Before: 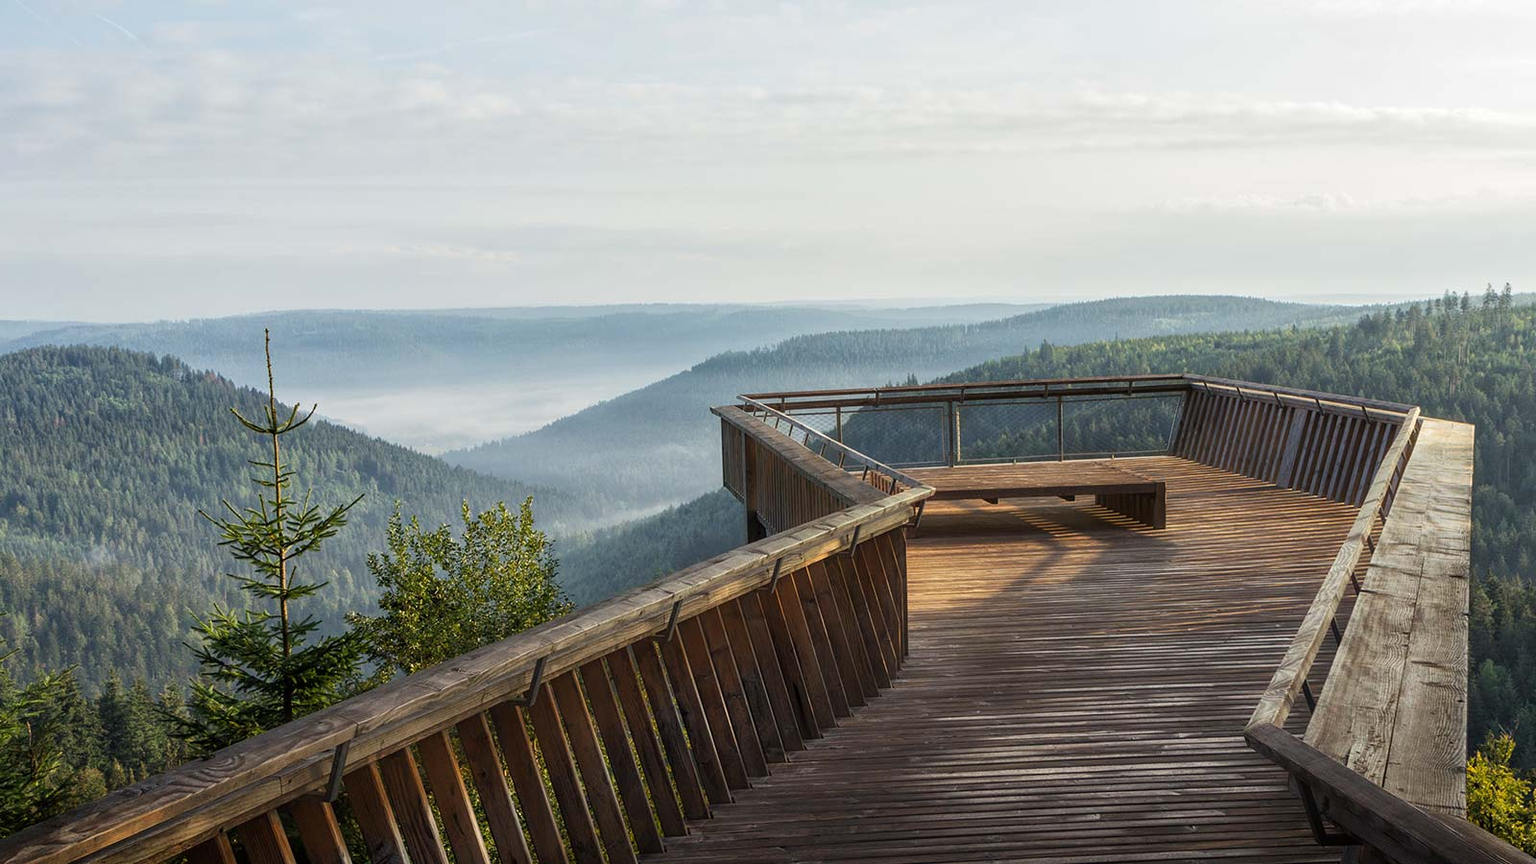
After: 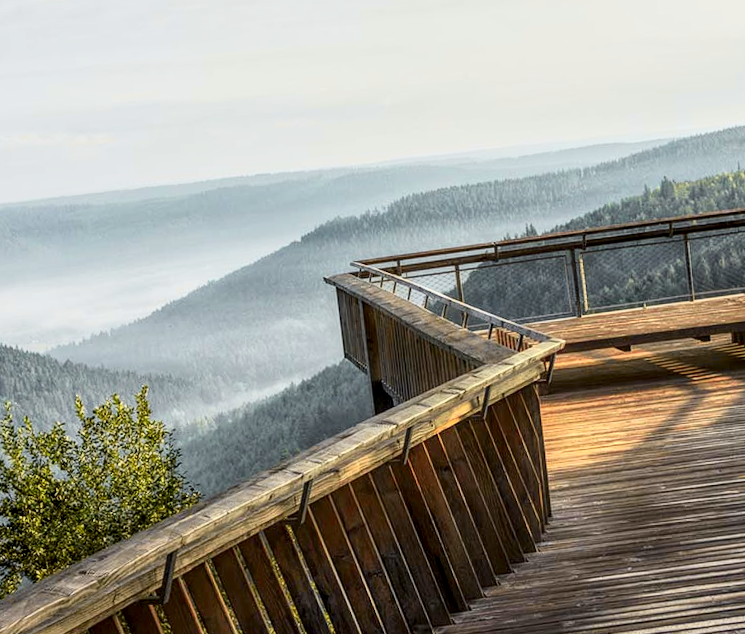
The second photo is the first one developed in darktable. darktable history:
crop and rotate: angle 0.02°, left 24.353%, top 13.219%, right 26.156%, bottom 8.224%
local contrast: highlights 61%, detail 143%, midtone range 0.428
tone curve: curves: ch0 [(0, 0.005) (0.103, 0.081) (0.196, 0.197) (0.391, 0.469) (0.491, 0.585) (0.638, 0.751) (0.822, 0.886) (0.997, 0.959)]; ch1 [(0, 0) (0.172, 0.123) (0.324, 0.253) (0.396, 0.388) (0.474, 0.479) (0.499, 0.498) (0.529, 0.528) (0.579, 0.614) (0.633, 0.677) (0.812, 0.856) (1, 1)]; ch2 [(0, 0) (0.411, 0.424) (0.459, 0.478) (0.5, 0.501) (0.517, 0.526) (0.553, 0.583) (0.609, 0.646) (0.708, 0.768) (0.839, 0.916) (1, 1)], color space Lab, independent channels, preserve colors none
rotate and perspective: rotation -5°, crop left 0.05, crop right 0.952, crop top 0.11, crop bottom 0.89
